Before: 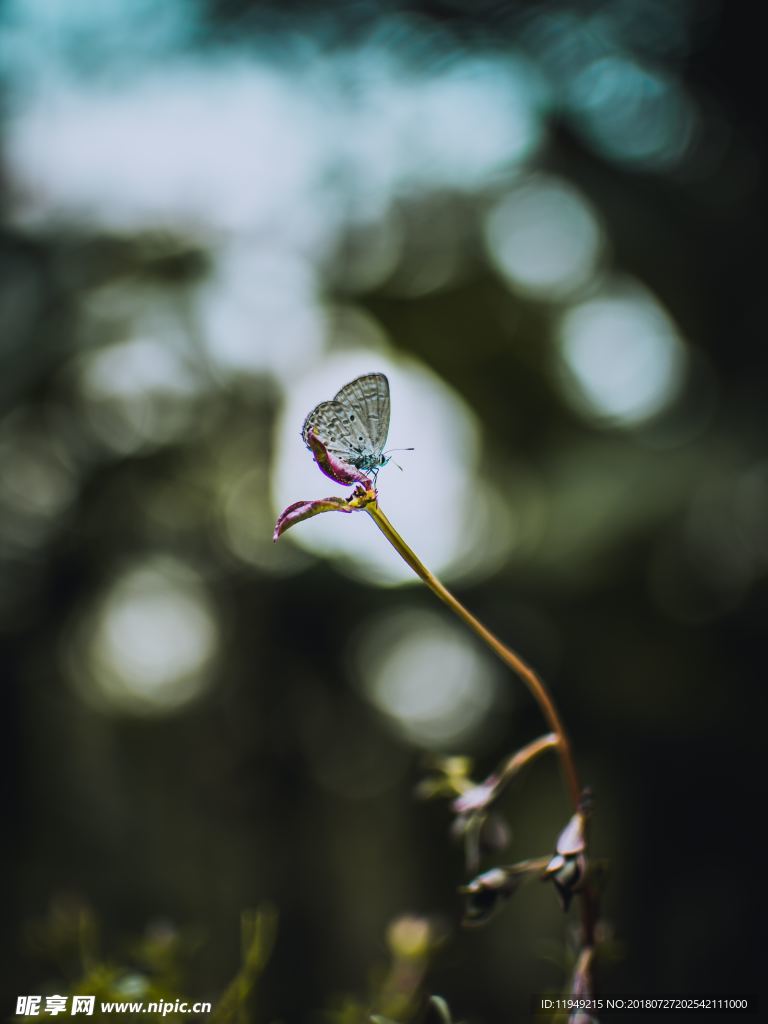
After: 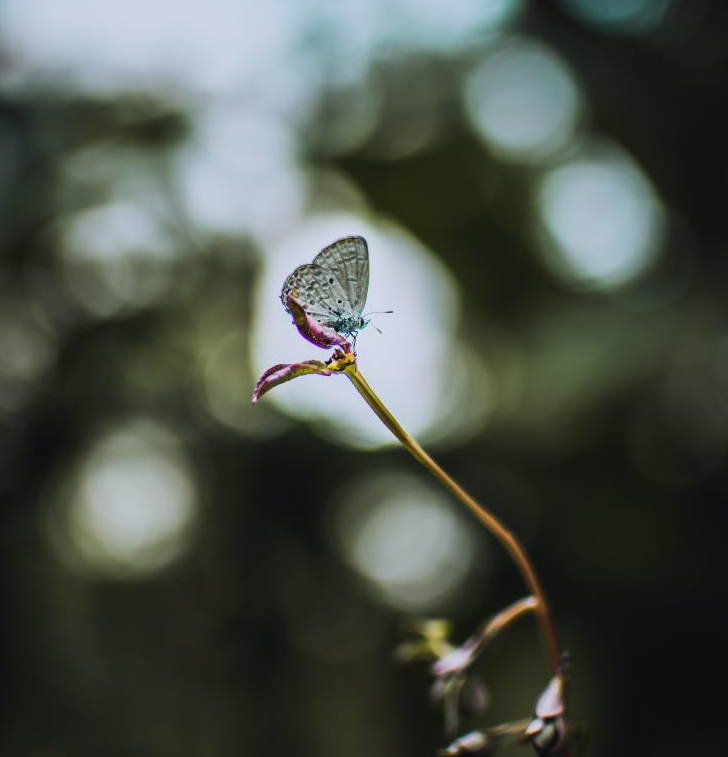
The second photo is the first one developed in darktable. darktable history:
crop and rotate: left 2.851%, top 13.412%, right 2.34%, bottom 12.604%
